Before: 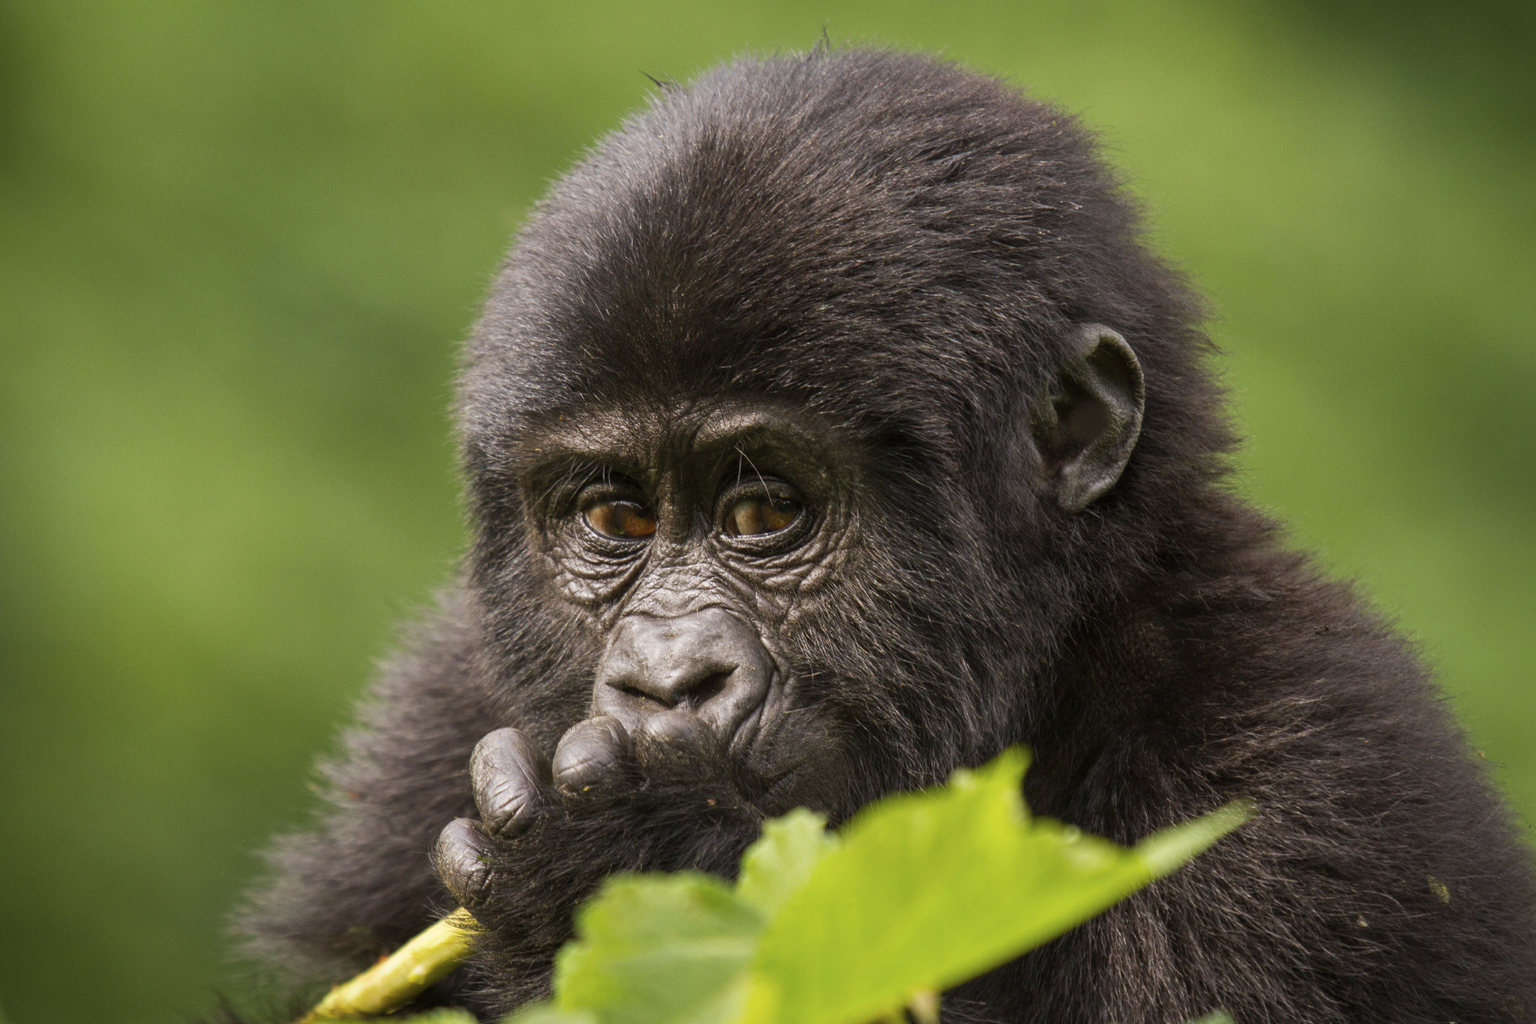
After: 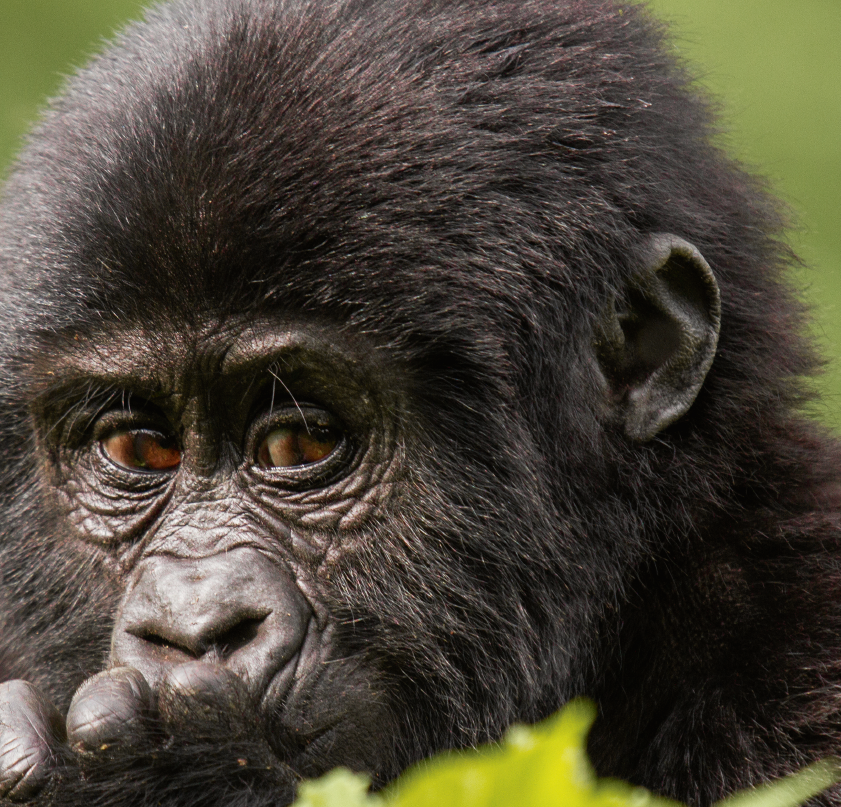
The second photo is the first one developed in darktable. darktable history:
exposure: black level correction 0.001, compensate highlight preservation false
crop: left 32.075%, top 10.976%, right 18.355%, bottom 17.596%
tone curve: curves: ch0 [(0, 0.012) (0.056, 0.046) (0.218, 0.213) (0.606, 0.62) (0.82, 0.846) (1, 1)]; ch1 [(0, 0) (0.226, 0.261) (0.403, 0.437) (0.469, 0.472) (0.495, 0.499) (0.514, 0.504) (0.545, 0.555) (0.59, 0.598) (0.714, 0.733) (1, 1)]; ch2 [(0, 0) (0.269, 0.299) (0.459, 0.45) (0.498, 0.499) (0.523, 0.512) (0.568, 0.558) (0.634, 0.617) (0.702, 0.662) (0.781, 0.775) (1, 1)], color space Lab, independent channels, preserve colors none
